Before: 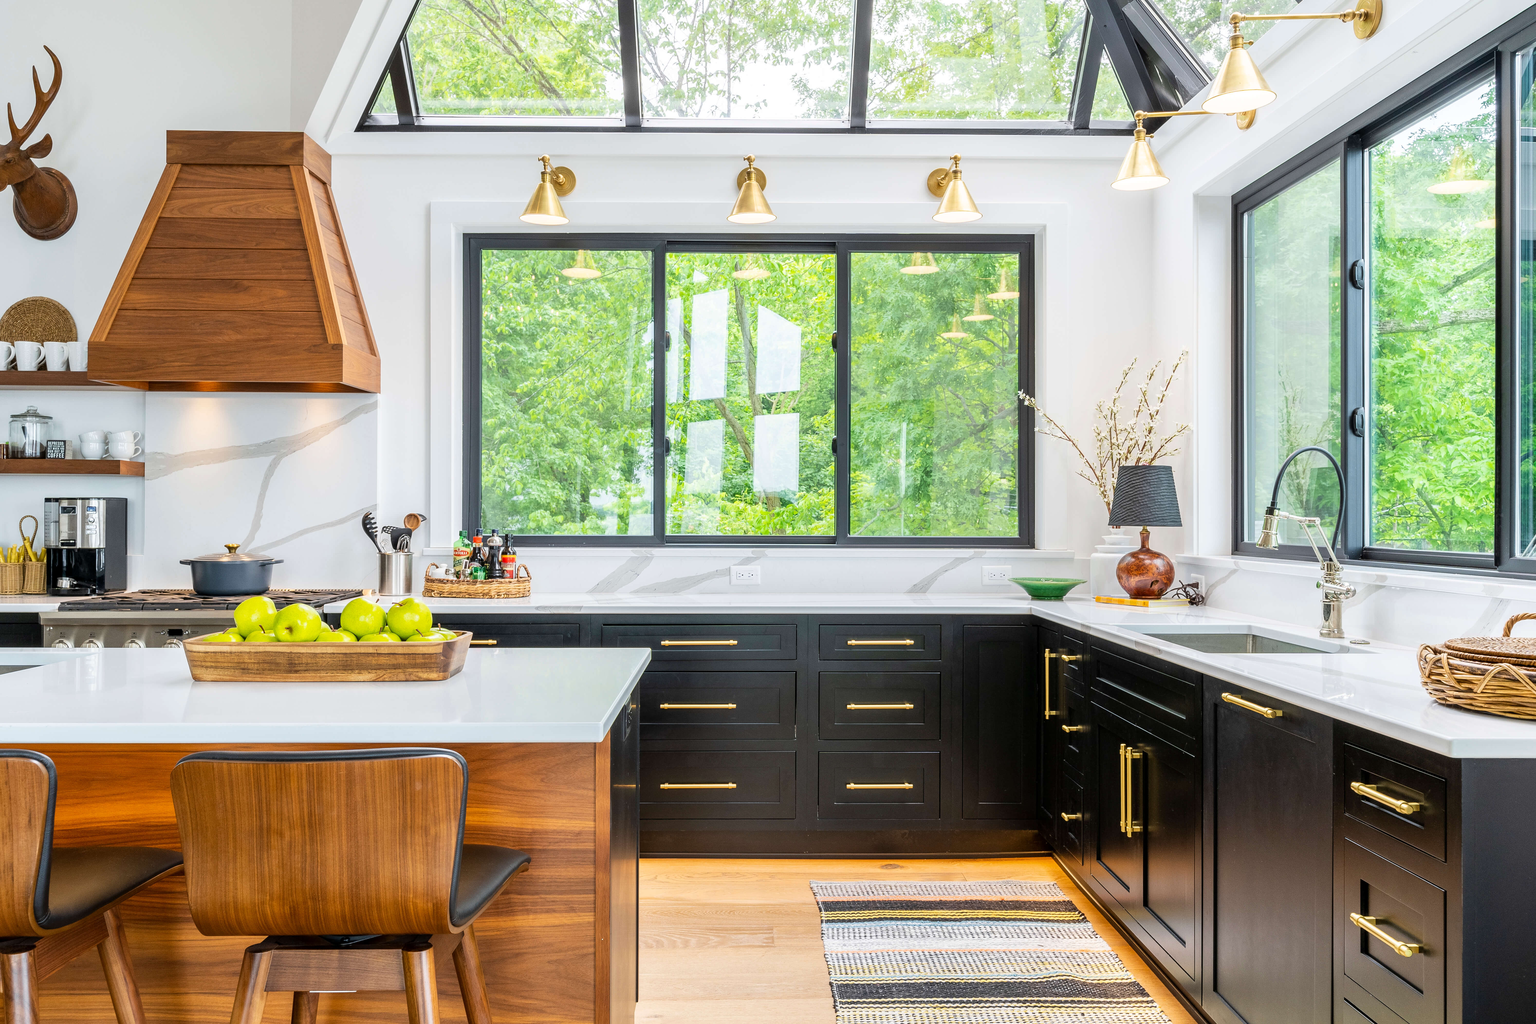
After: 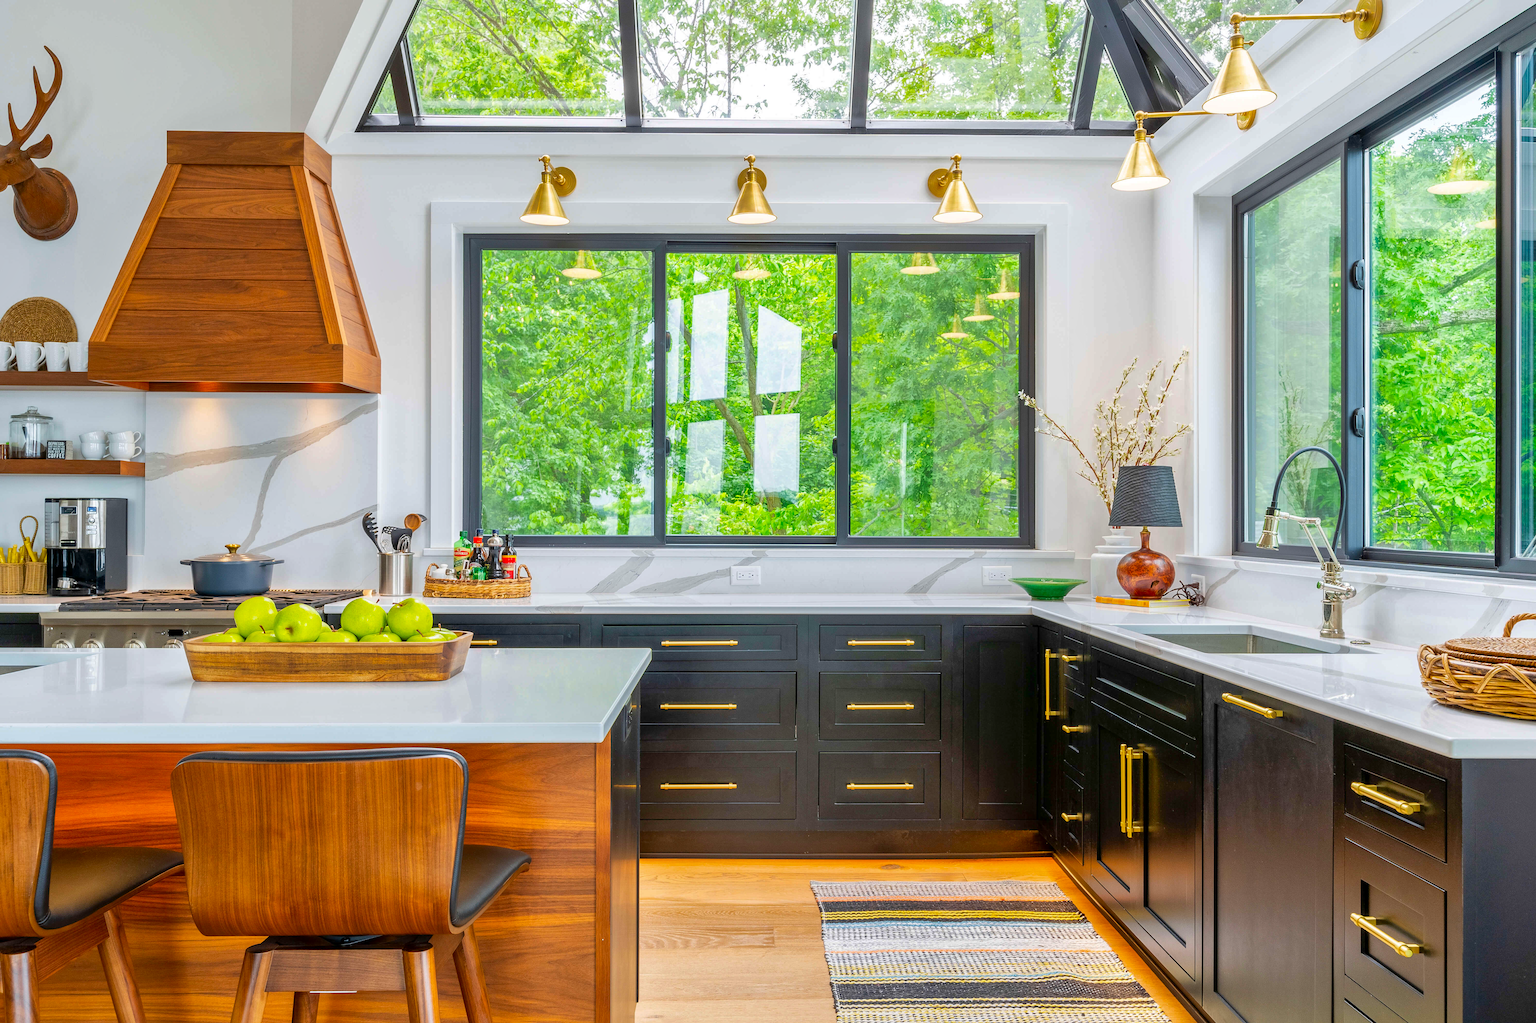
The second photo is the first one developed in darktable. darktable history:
shadows and highlights: on, module defaults
exposure: compensate exposure bias true, compensate highlight preservation false
contrast brightness saturation: brightness -0.02, saturation 0.35
